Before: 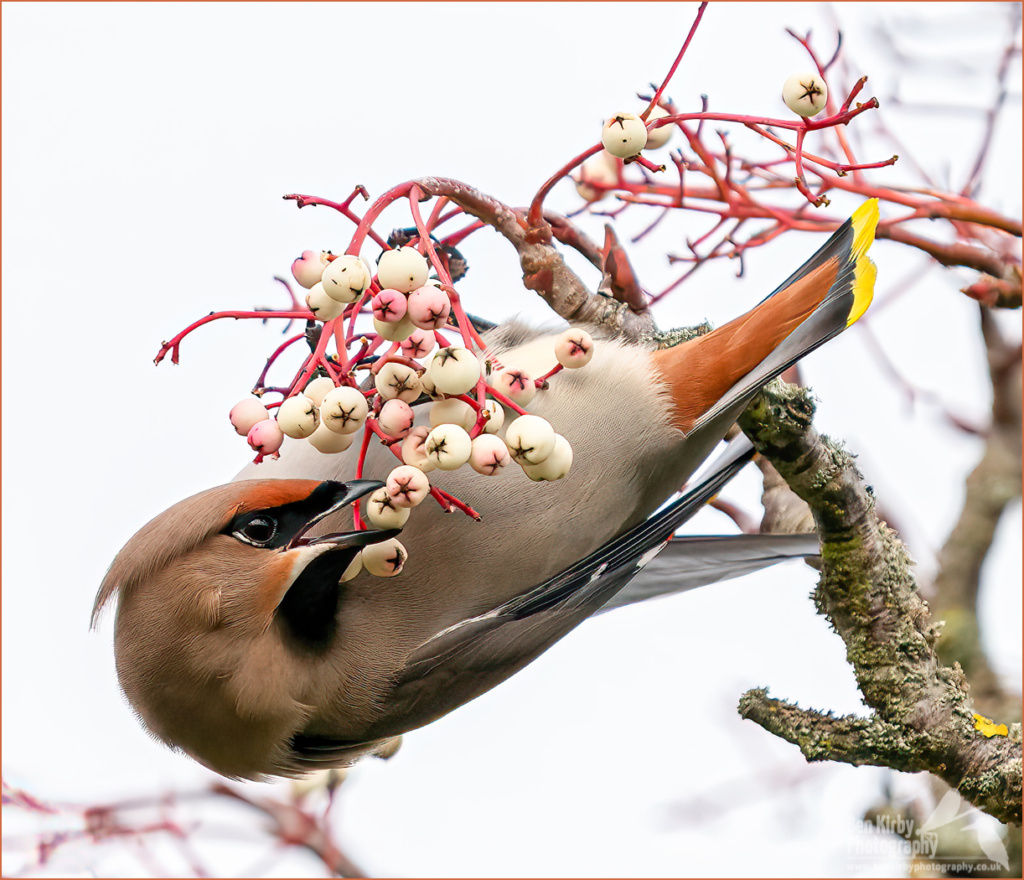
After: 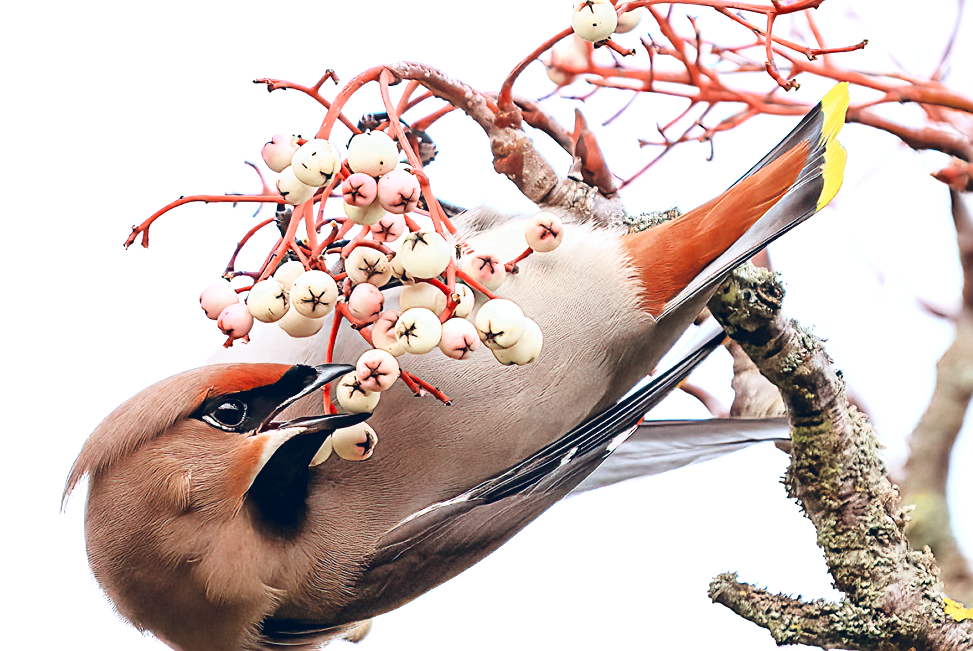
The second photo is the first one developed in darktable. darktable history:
color balance rgb: shadows lift › chroma 9.92%, shadows lift › hue 45.12°, power › luminance 3.26%, power › hue 231.93°, global offset › luminance 0.4%, global offset › chroma 0.21%, global offset › hue 255.02°
base curve: curves: ch0 [(0, 0) (0.028, 0.03) (0.121, 0.232) (0.46, 0.748) (0.859, 0.968) (1, 1)]
white balance: red 0.967, blue 1.049
sharpen: on, module defaults
crop and rotate: left 2.991%, top 13.302%, right 1.981%, bottom 12.636%
color zones: curves: ch0 [(0, 0.5) (0.125, 0.4) (0.25, 0.5) (0.375, 0.4) (0.5, 0.4) (0.625, 0.6) (0.75, 0.6) (0.875, 0.5)]; ch1 [(0, 0.4) (0.125, 0.5) (0.25, 0.4) (0.375, 0.4) (0.5, 0.4) (0.625, 0.4) (0.75, 0.5) (0.875, 0.4)]; ch2 [(0, 0.6) (0.125, 0.5) (0.25, 0.5) (0.375, 0.6) (0.5, 0.6) (0.625, 0.5) (0.75, 0.5) (0.875, 0.5)]
